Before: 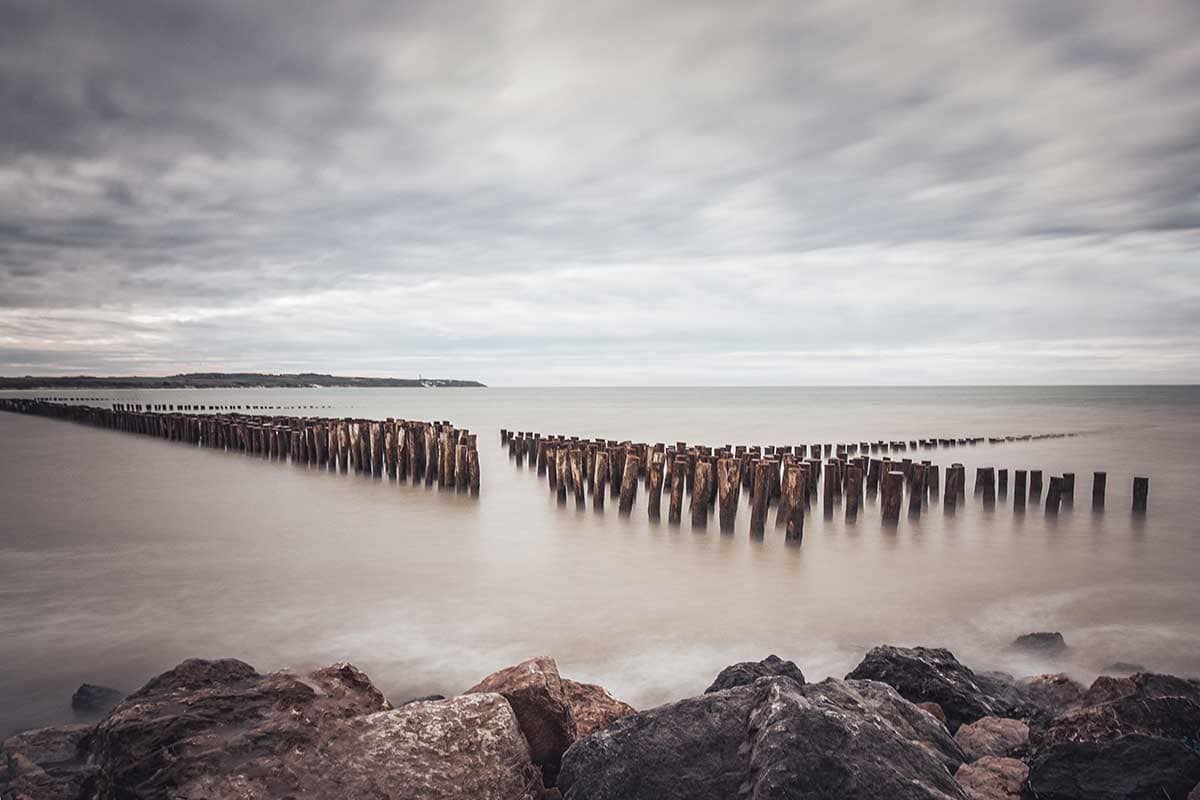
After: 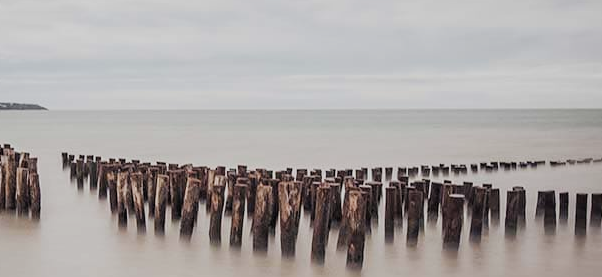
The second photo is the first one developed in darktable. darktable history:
filmic rgb: black relative exposure -7.65 EV, white relative exposure 4.56 EV, hardness 3.61
crop: left 36.607%, top 34.735%, right 13.146%, bottom 30.611%
